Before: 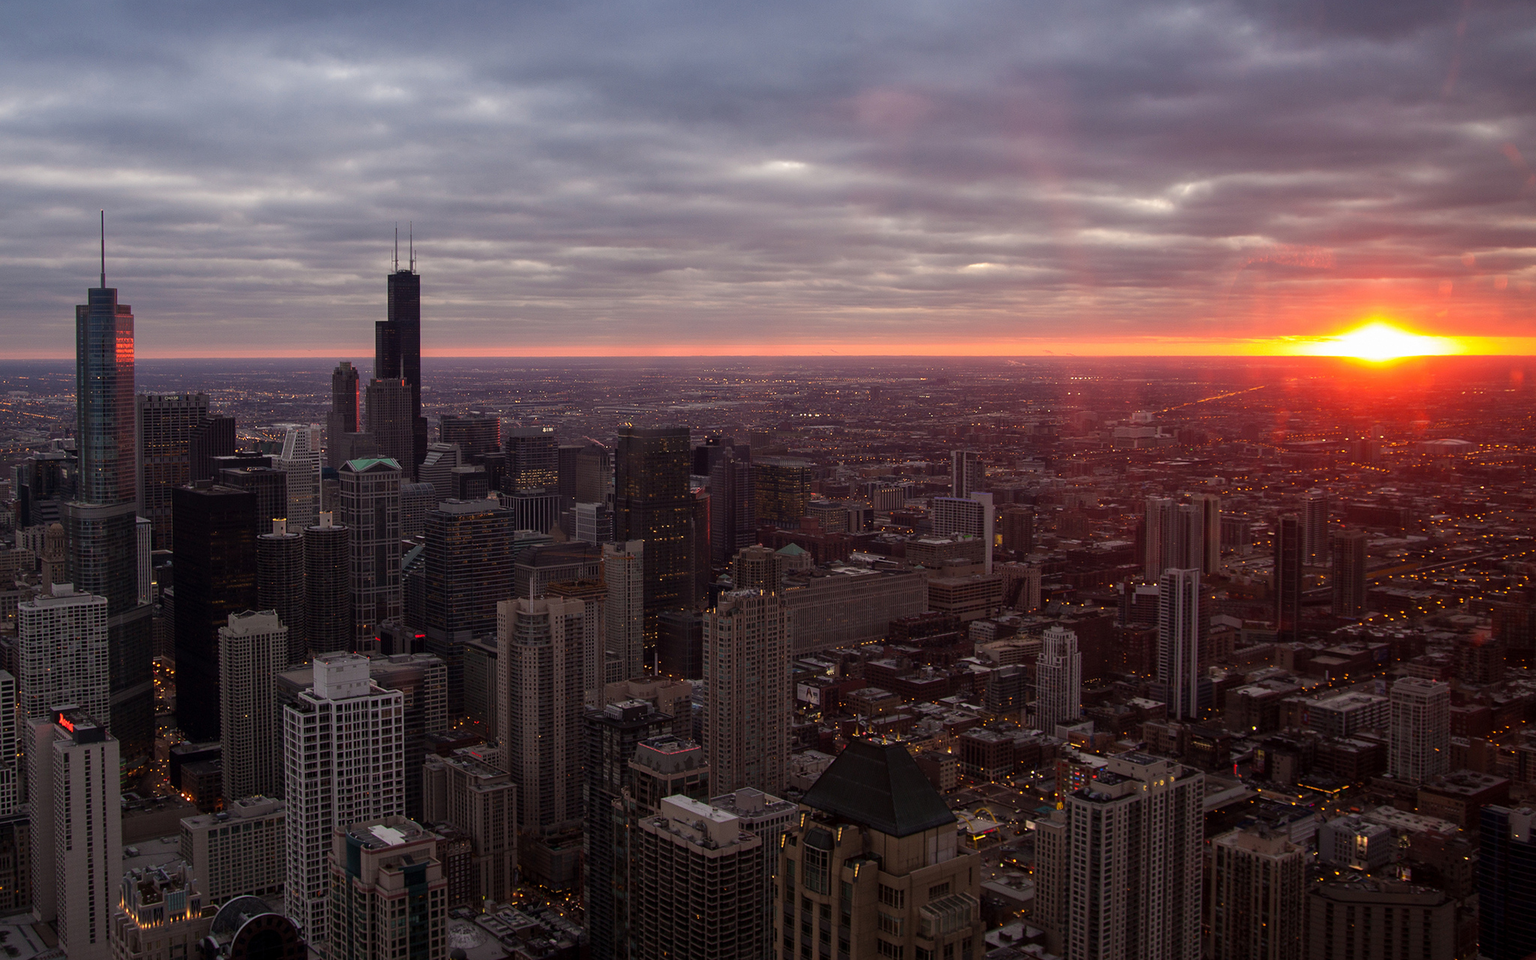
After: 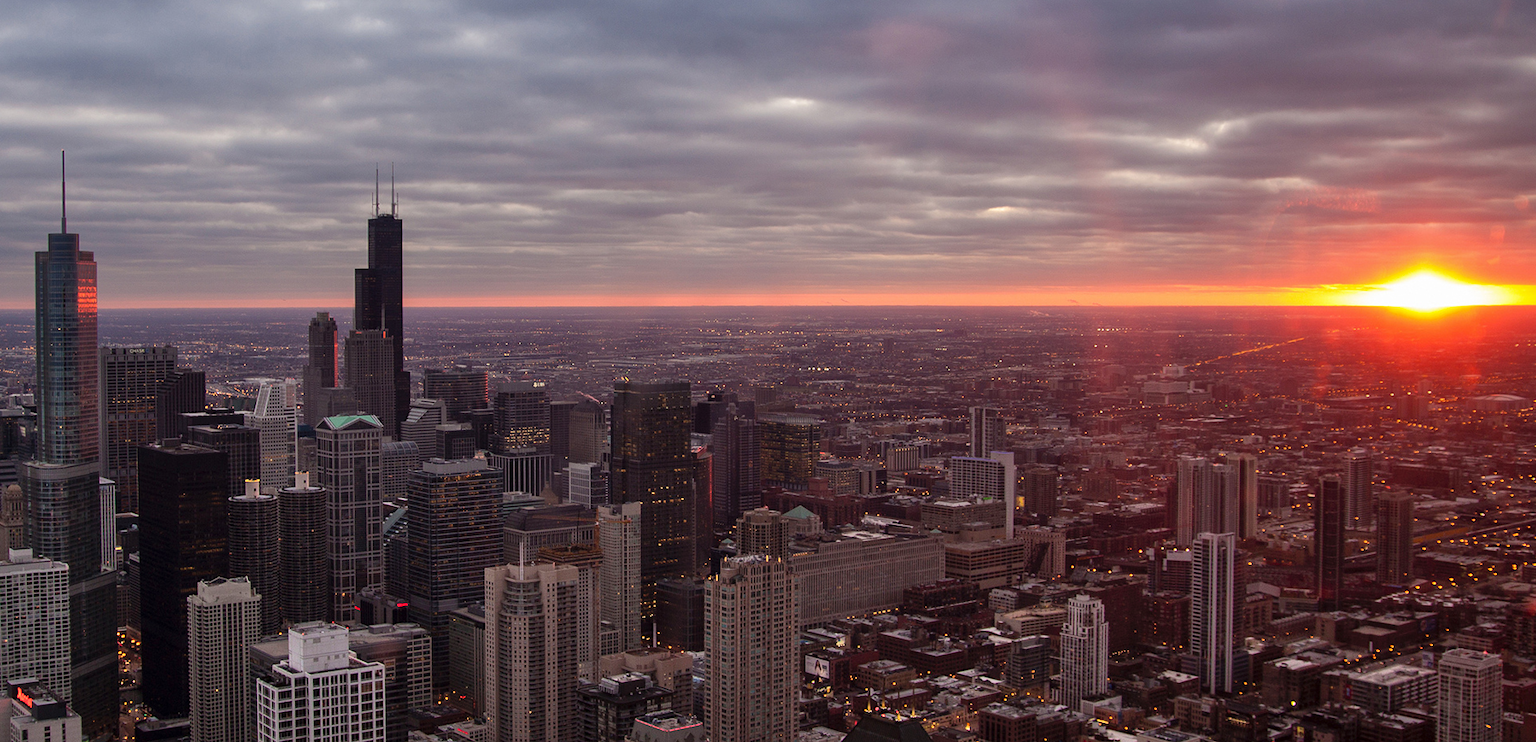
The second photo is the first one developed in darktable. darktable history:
shadows and highlights: soften with gaussian
crop: left 2.854%, top 7.263%, right 3.471%, bottom 20.245%
